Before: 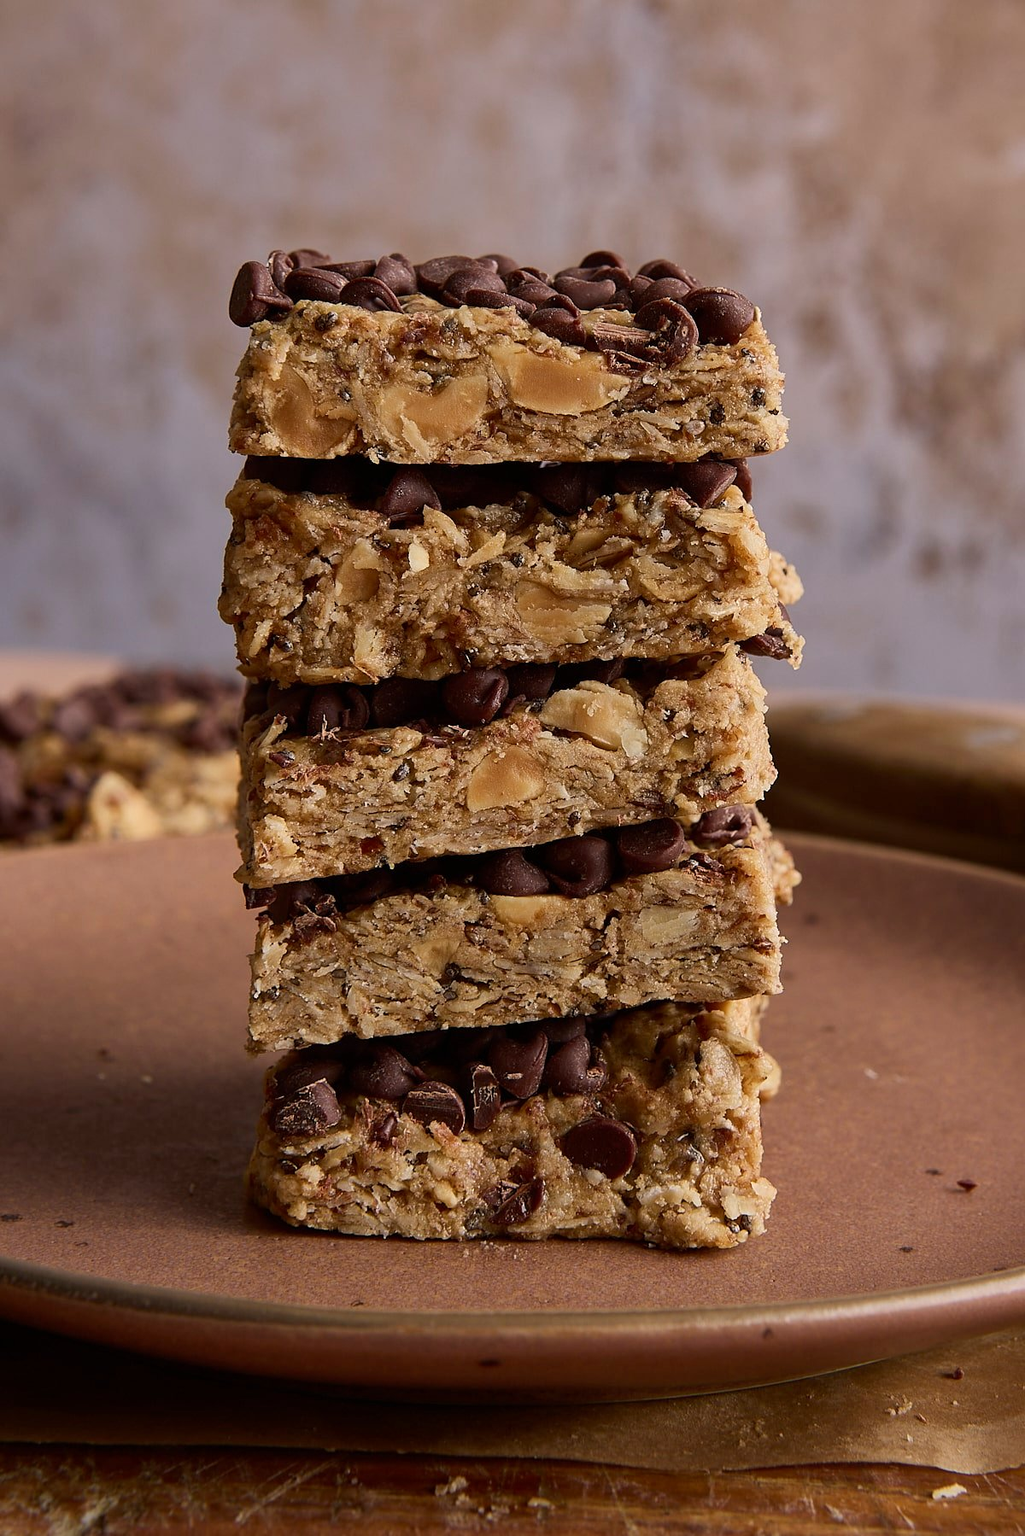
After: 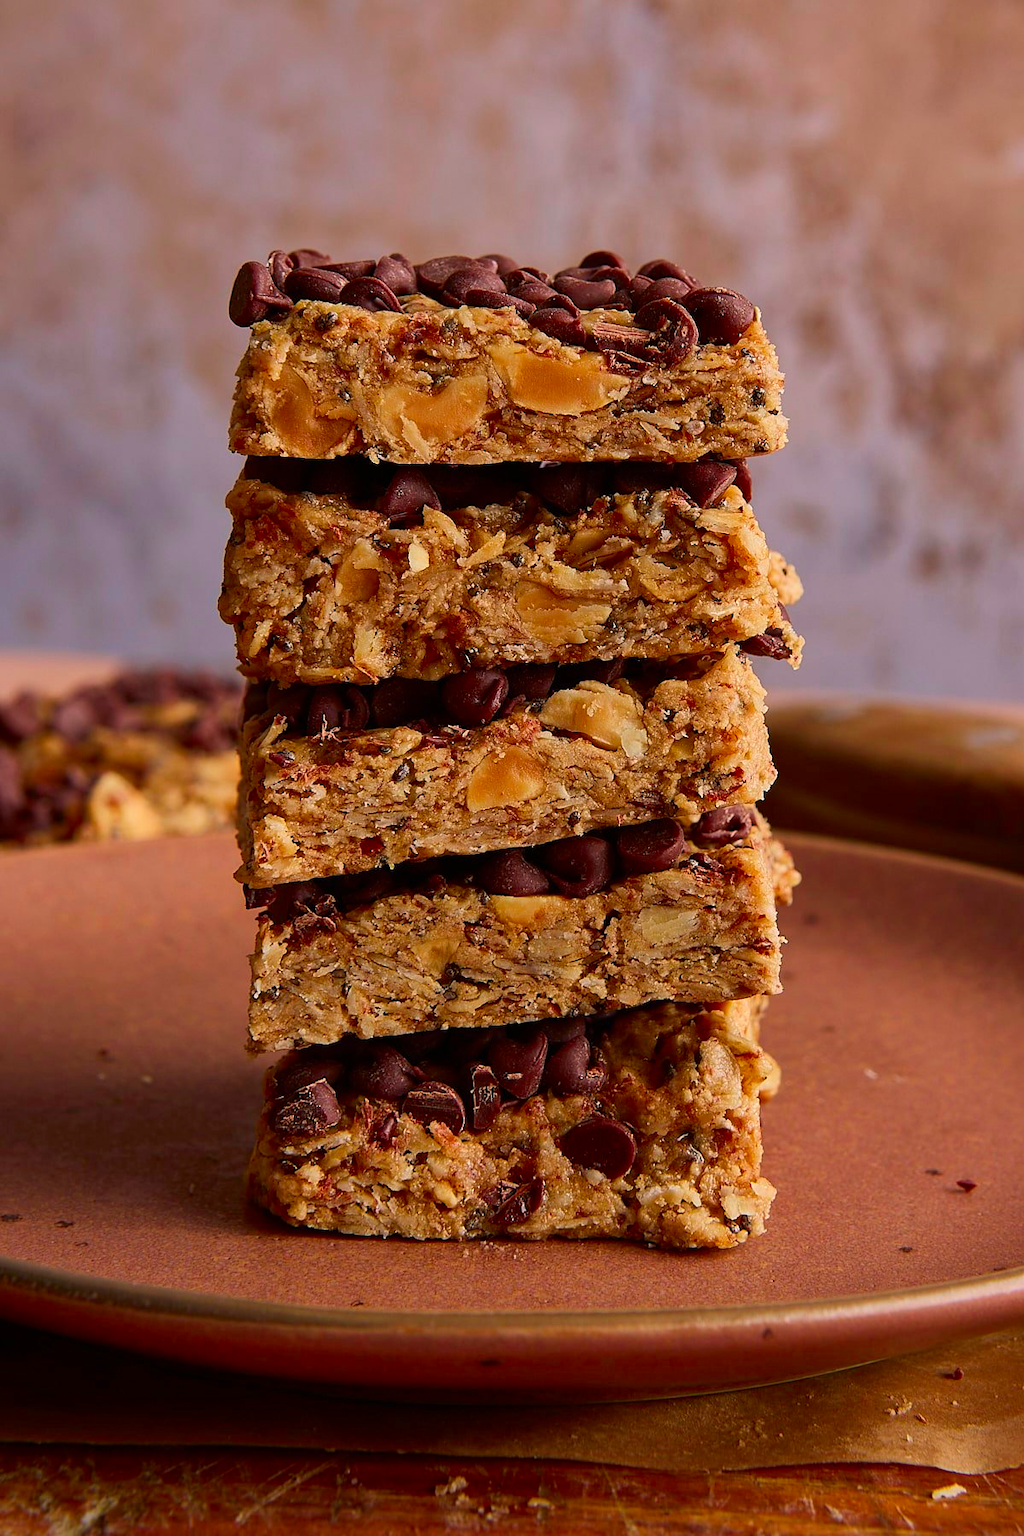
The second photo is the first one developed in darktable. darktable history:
color contrast: green-magenta contrast 1.69, blue-yellow contrast 1.49
